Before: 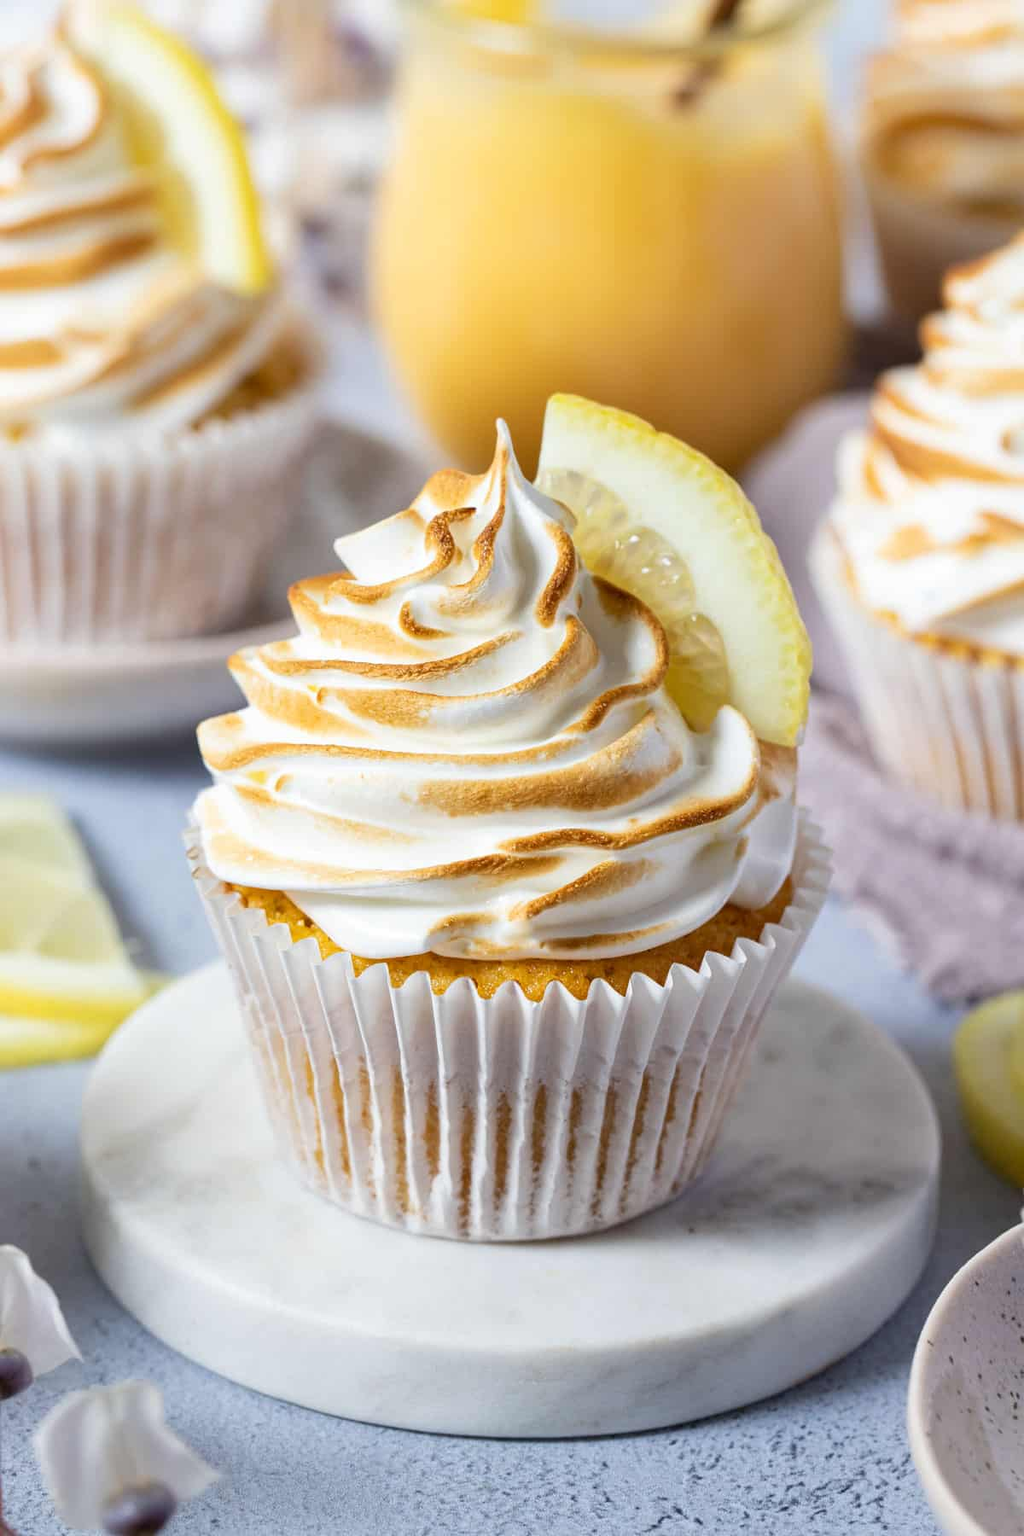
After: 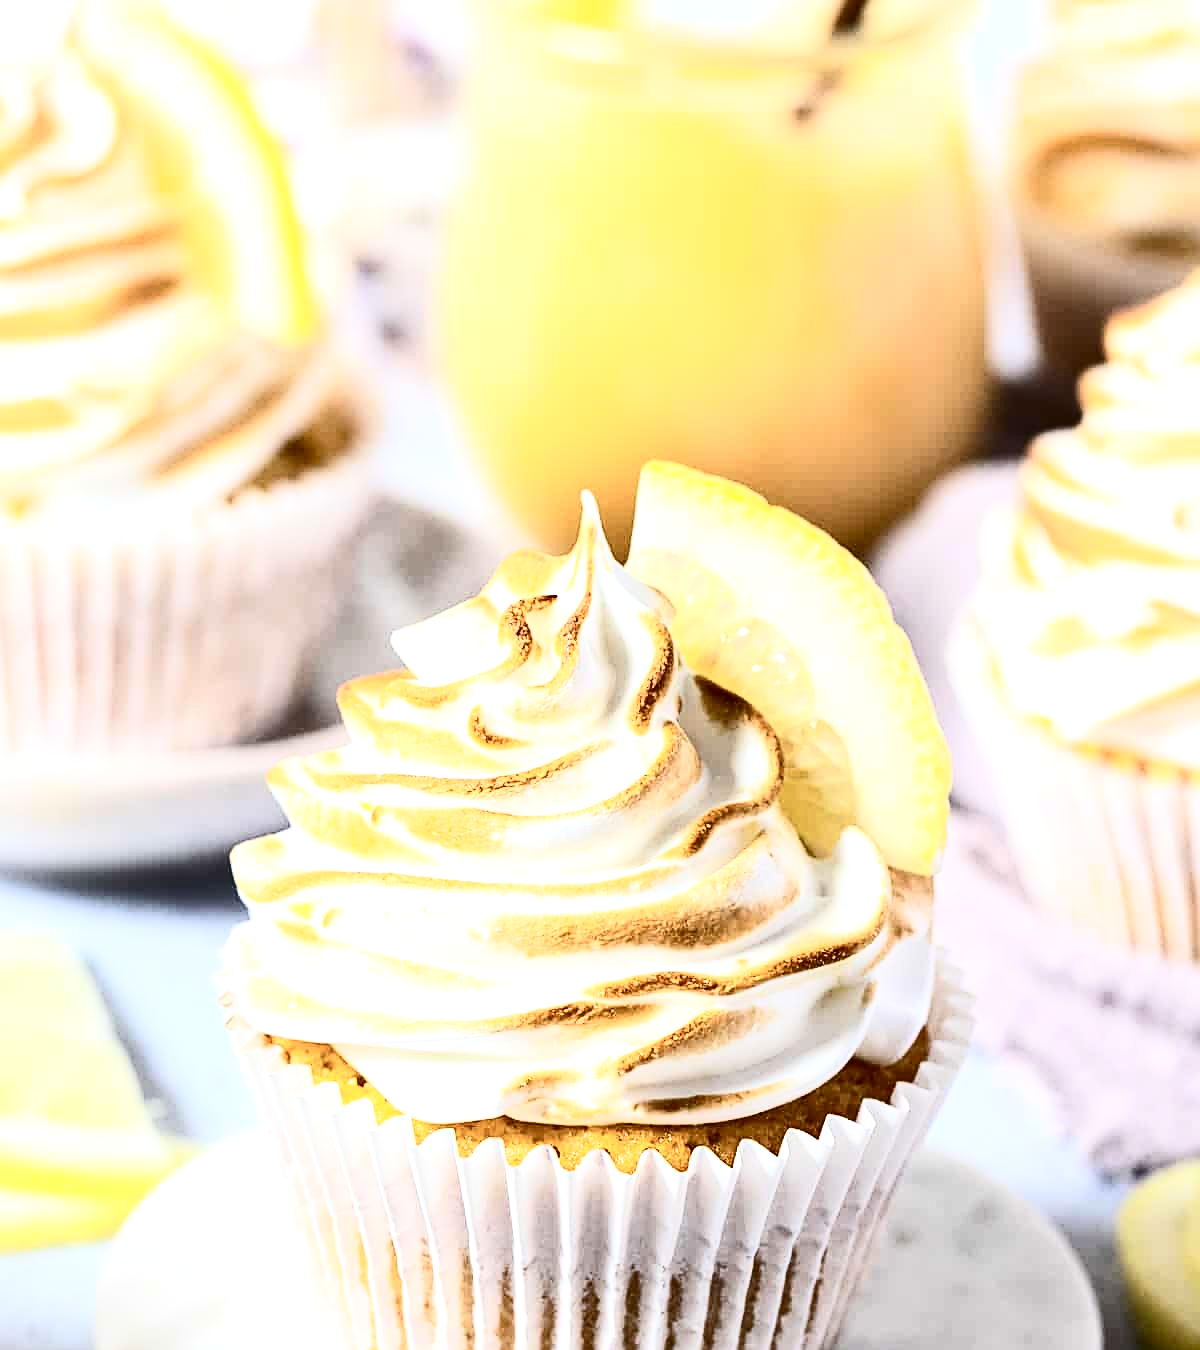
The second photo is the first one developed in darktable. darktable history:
contrast brightness saturation: contrast 0.487, saturation -0.087
crop: bottom 24.978%
exposure: exposure 0.6 EV, compensate highlight preservation false
sharpen: on, module defaults
